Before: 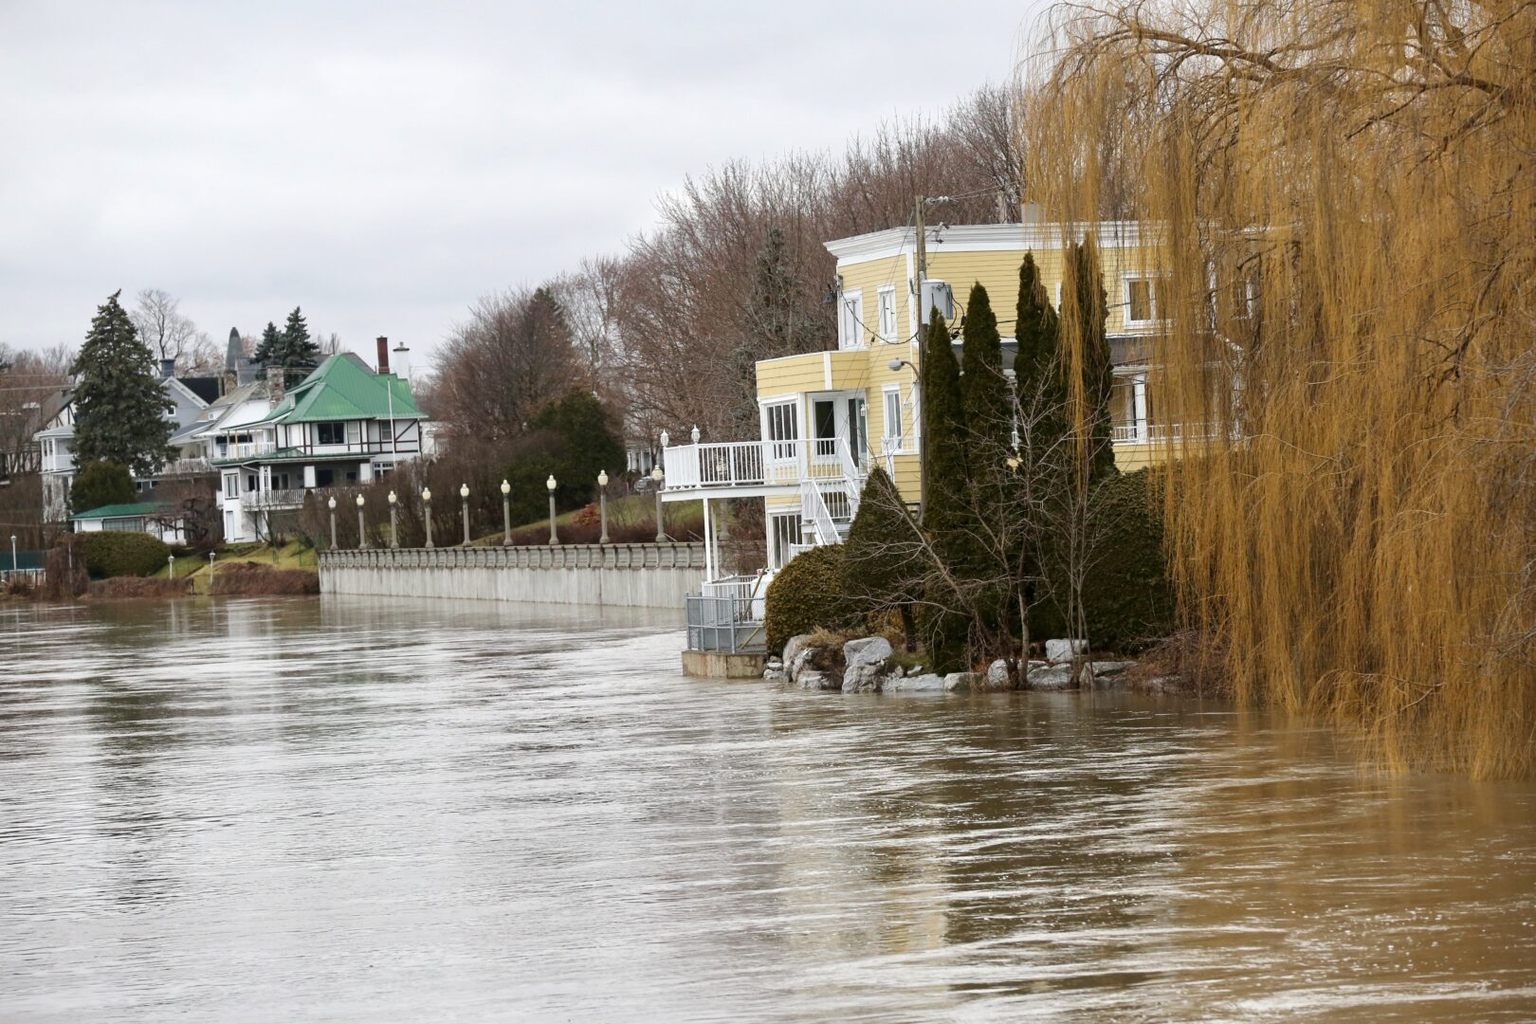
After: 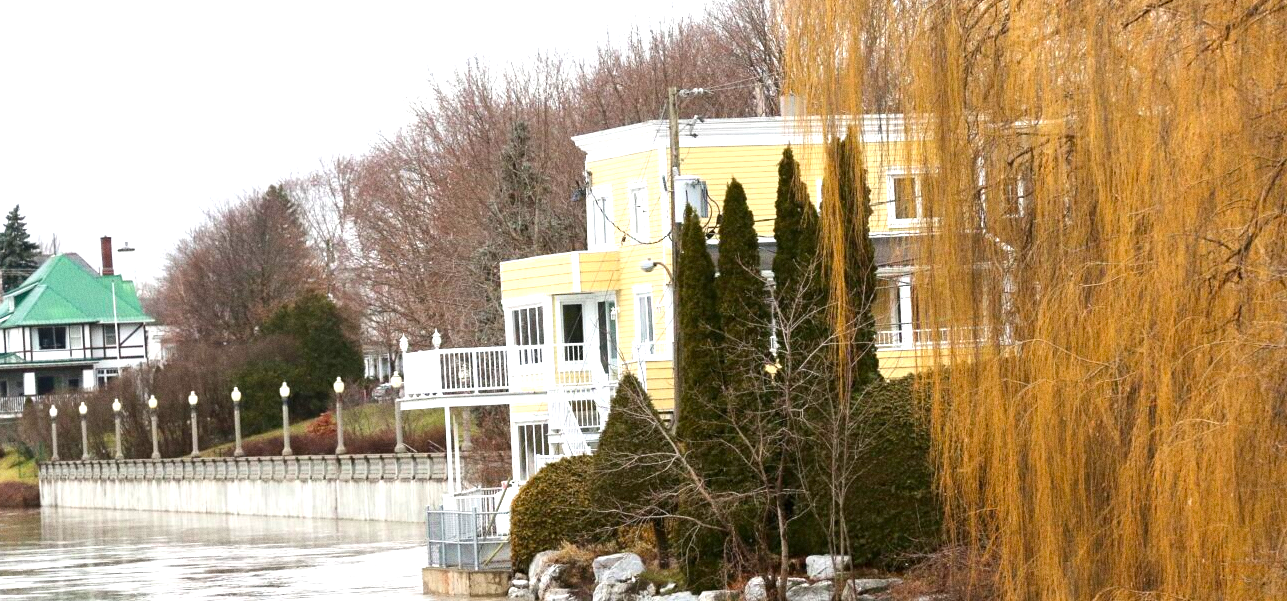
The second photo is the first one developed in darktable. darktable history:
crop: left 18.38%, top 11.092%, right 2.134%, bottom 33.217%
exposure: exposure 0.943 EV, compensate highlight preservation false
grain: coarseness 0.09 ISO
